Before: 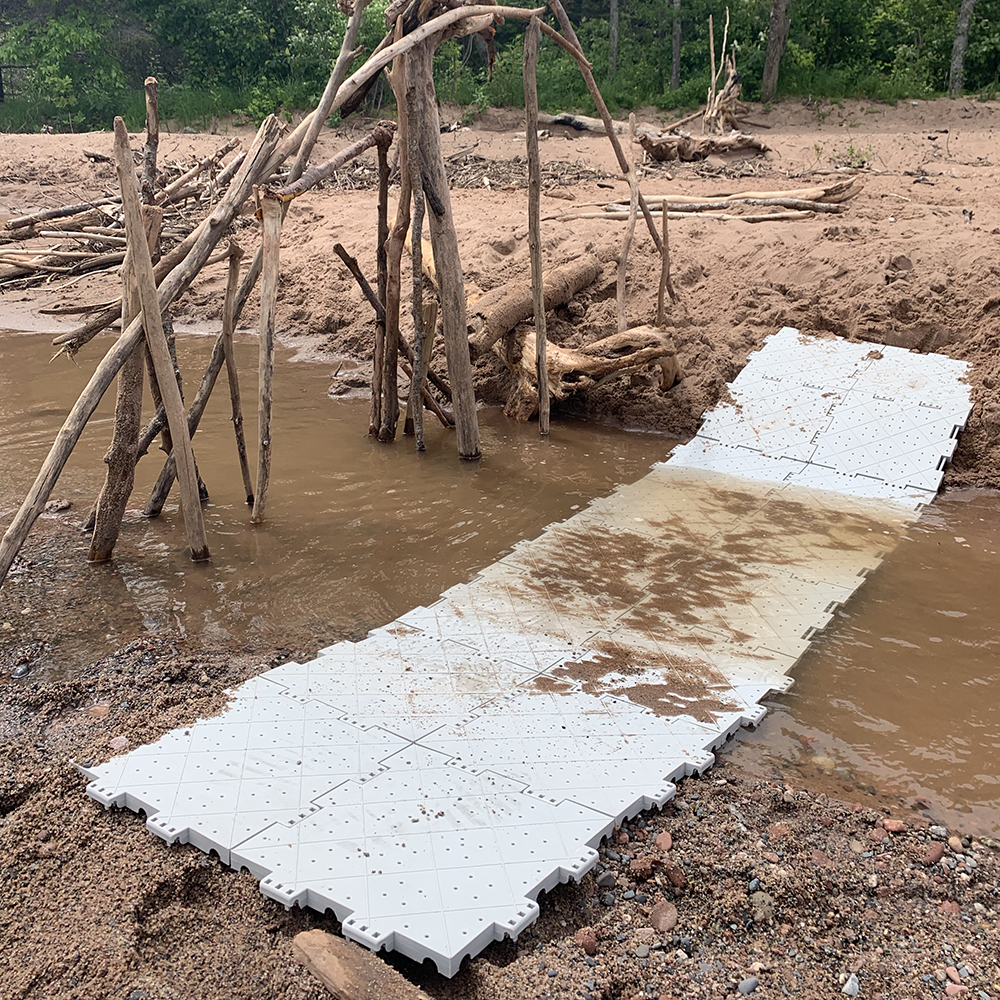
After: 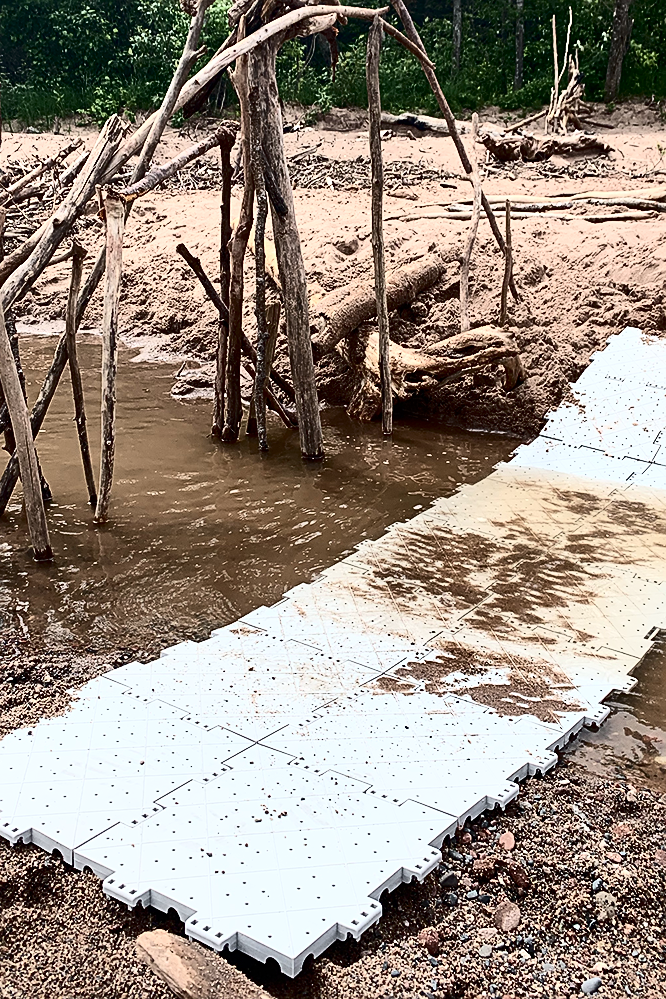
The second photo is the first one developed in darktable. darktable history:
contrast brightness saturation: contrast 0.5, saturation -0.1
white balance: red 0.986, blue 1.01
crop and rotate: left 15.754%, right 17.579%
sharpen: on, module defaults
